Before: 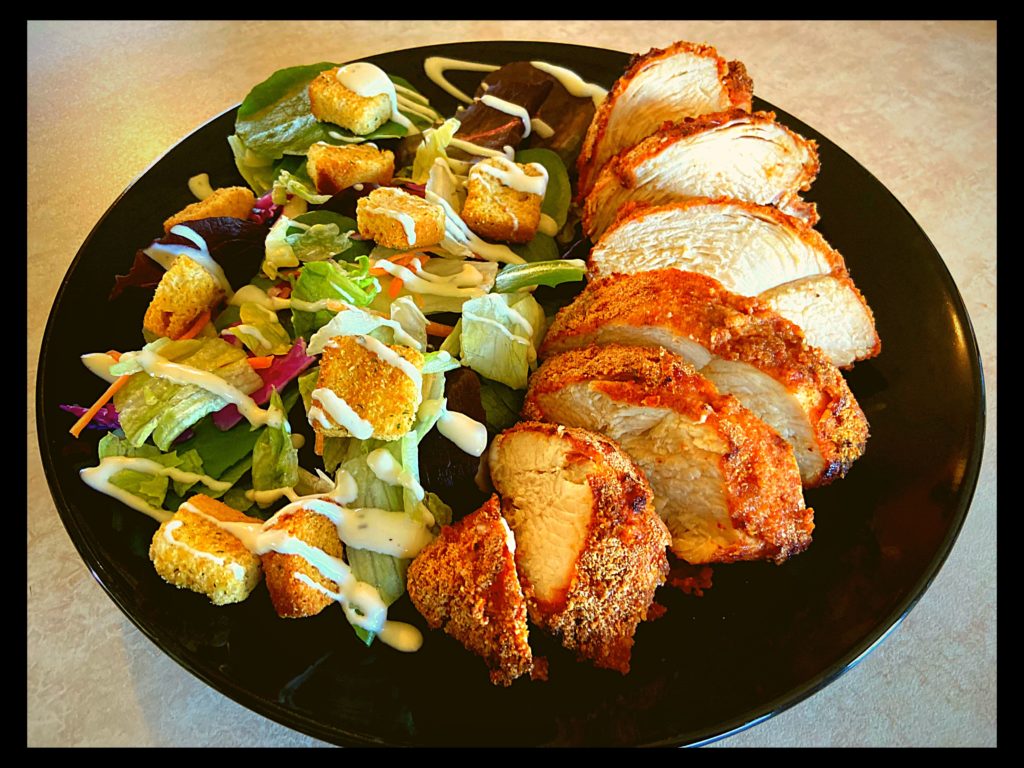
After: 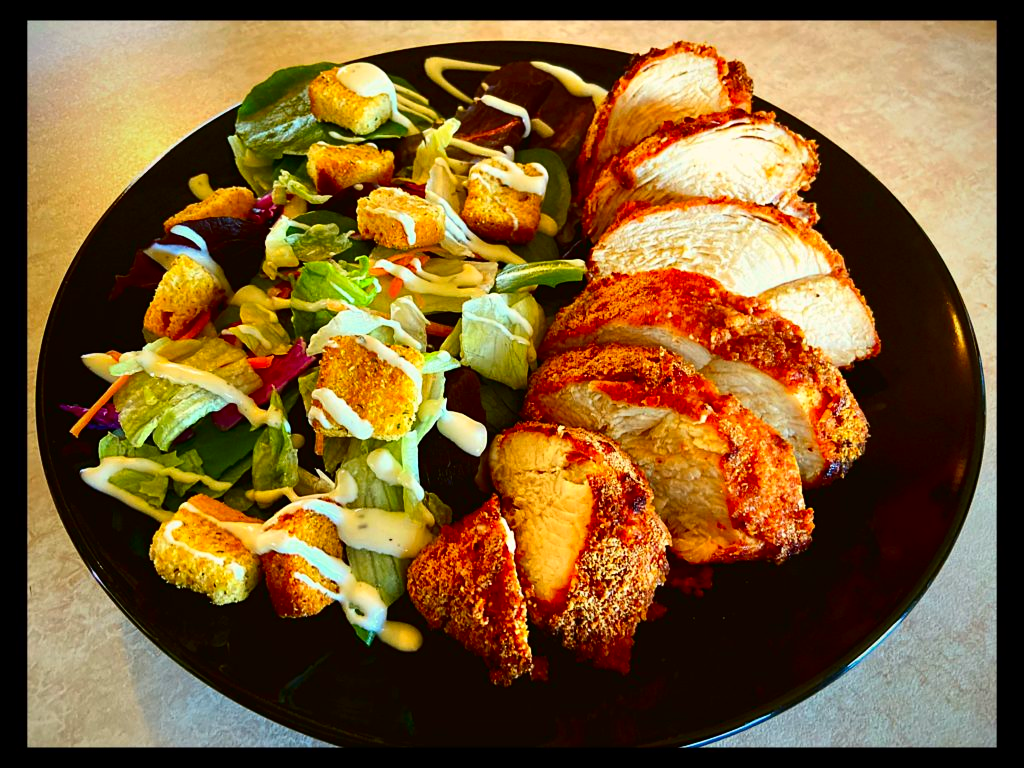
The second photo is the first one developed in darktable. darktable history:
contrast brightness saturation: contrast 0.189, brightness -0.109, saturation 0.214
